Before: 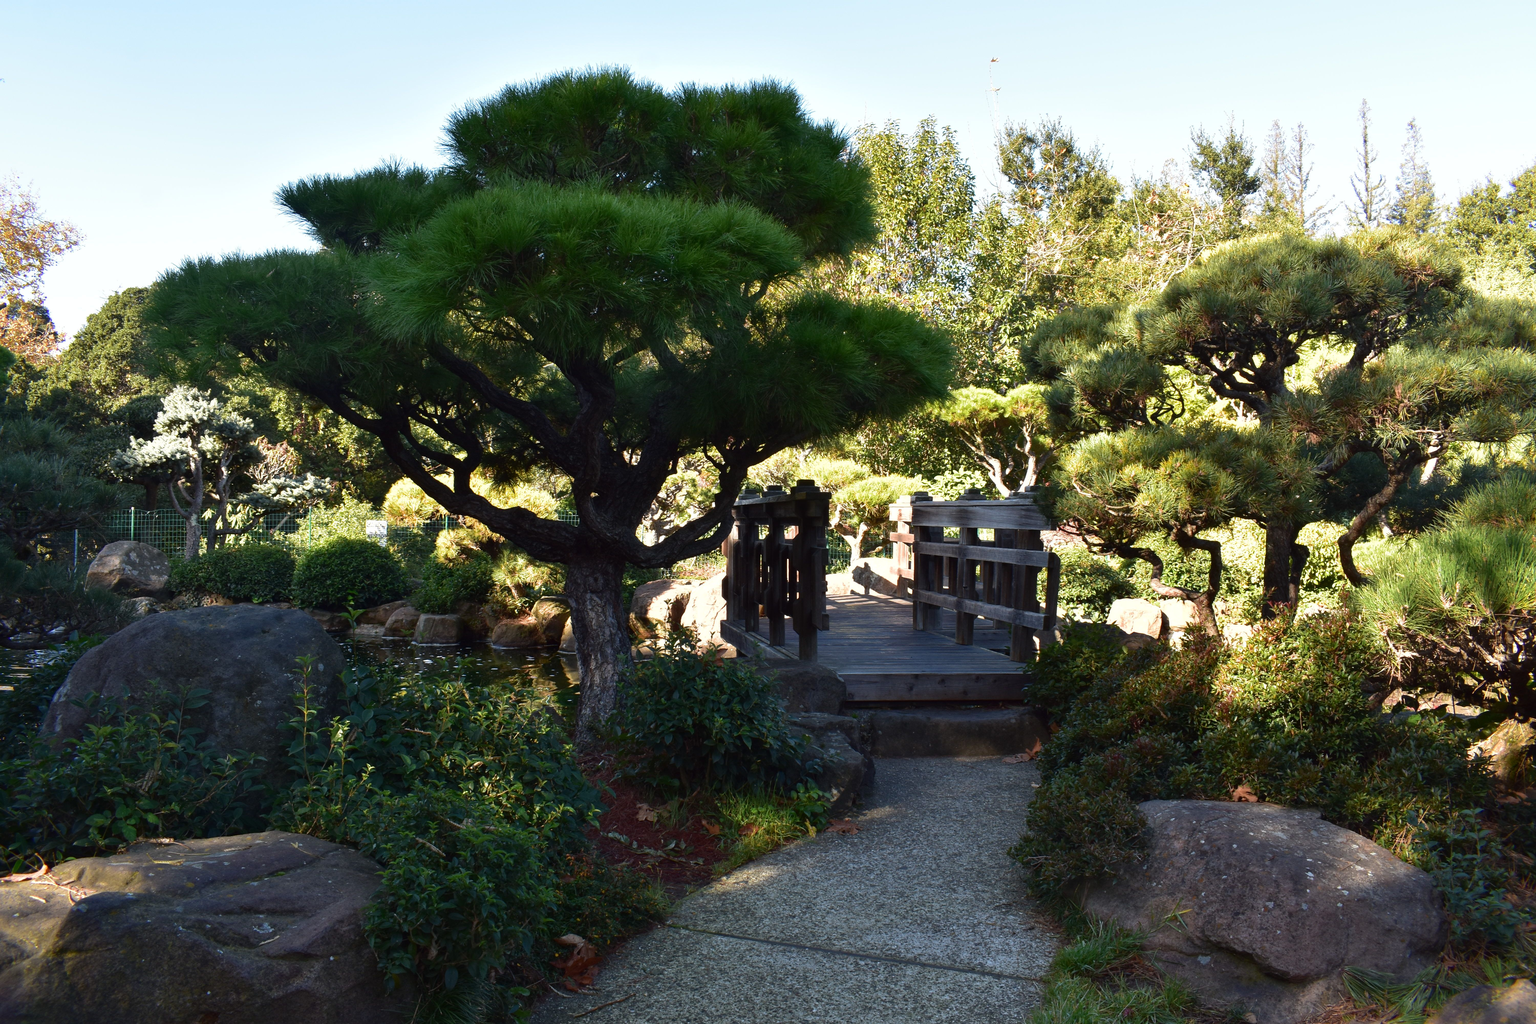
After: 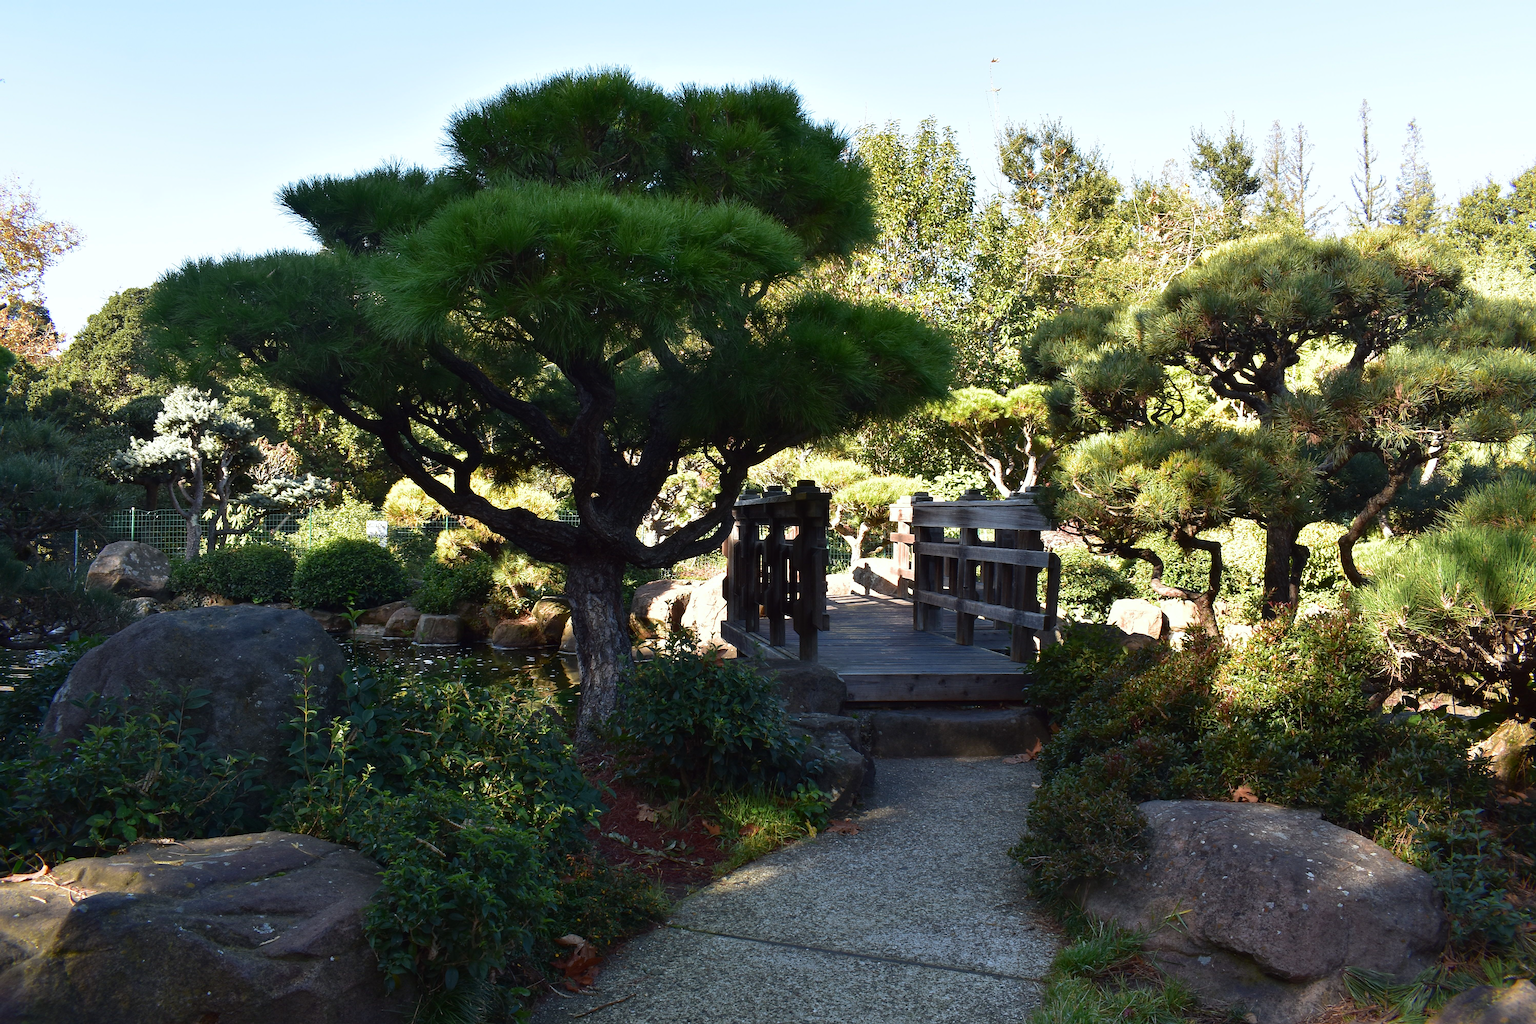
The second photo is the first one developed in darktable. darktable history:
sharpen: radius 1.864, amount 0.398, threshold 1.271
tone equalizer: on, module defaults
white balance: red 0.986, blue 1.01
